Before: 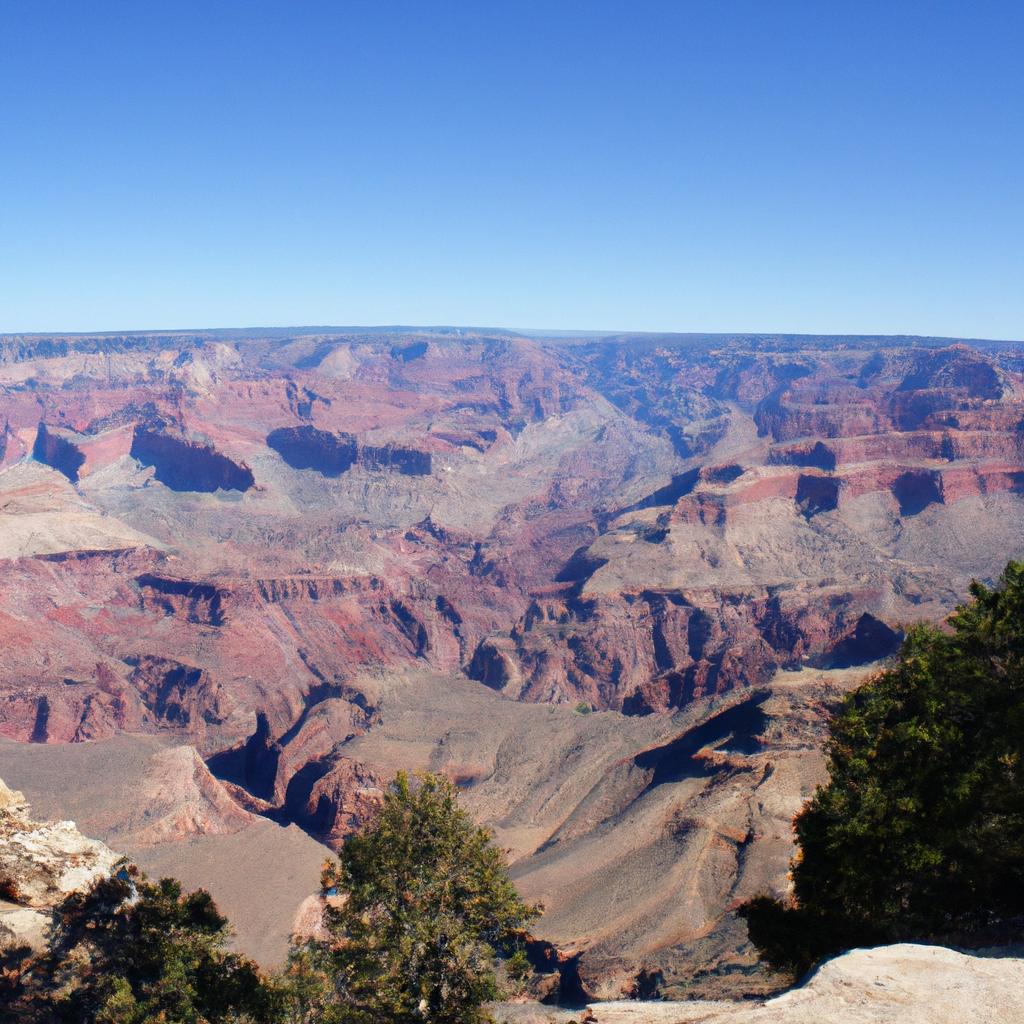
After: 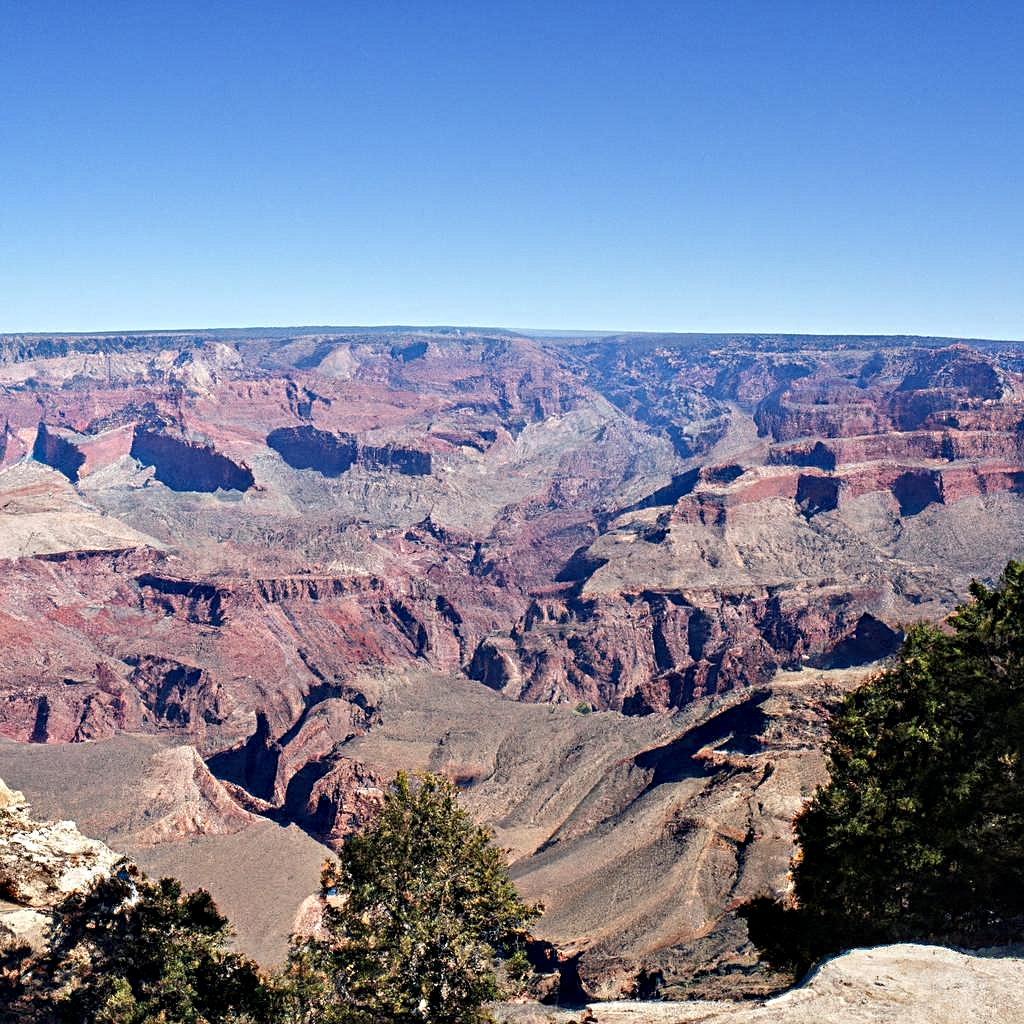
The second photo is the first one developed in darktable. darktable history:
contrast equalizer: octaves 7, y [[0.5, 0.542, 0.583, 0.625, 0.667, 0.708], [0.5 ×6], [0.5 ×6], [0 ×6], [0 ×6]]
sharpen: amount 0.2
